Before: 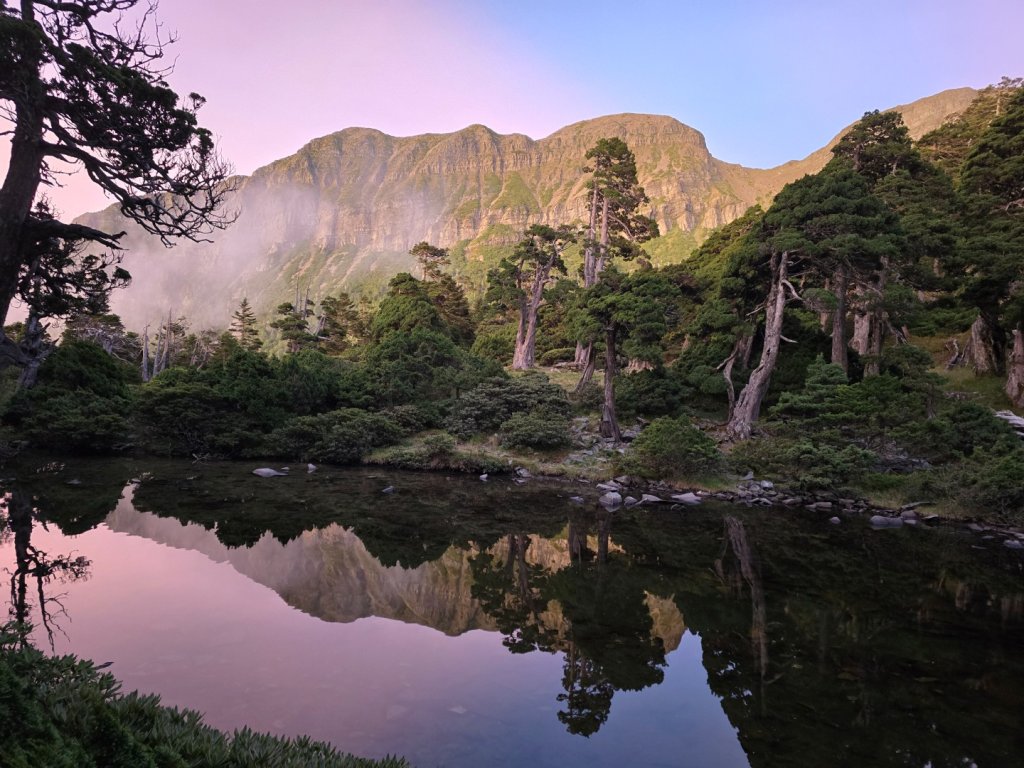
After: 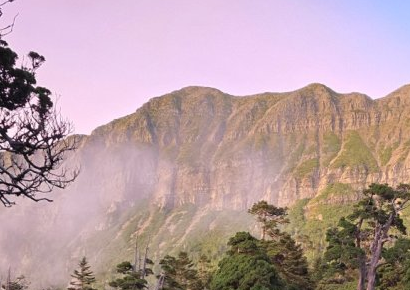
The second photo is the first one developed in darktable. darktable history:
crop: left 15.799%, top 5.436%, right 44.119%, bottom 56.803%
